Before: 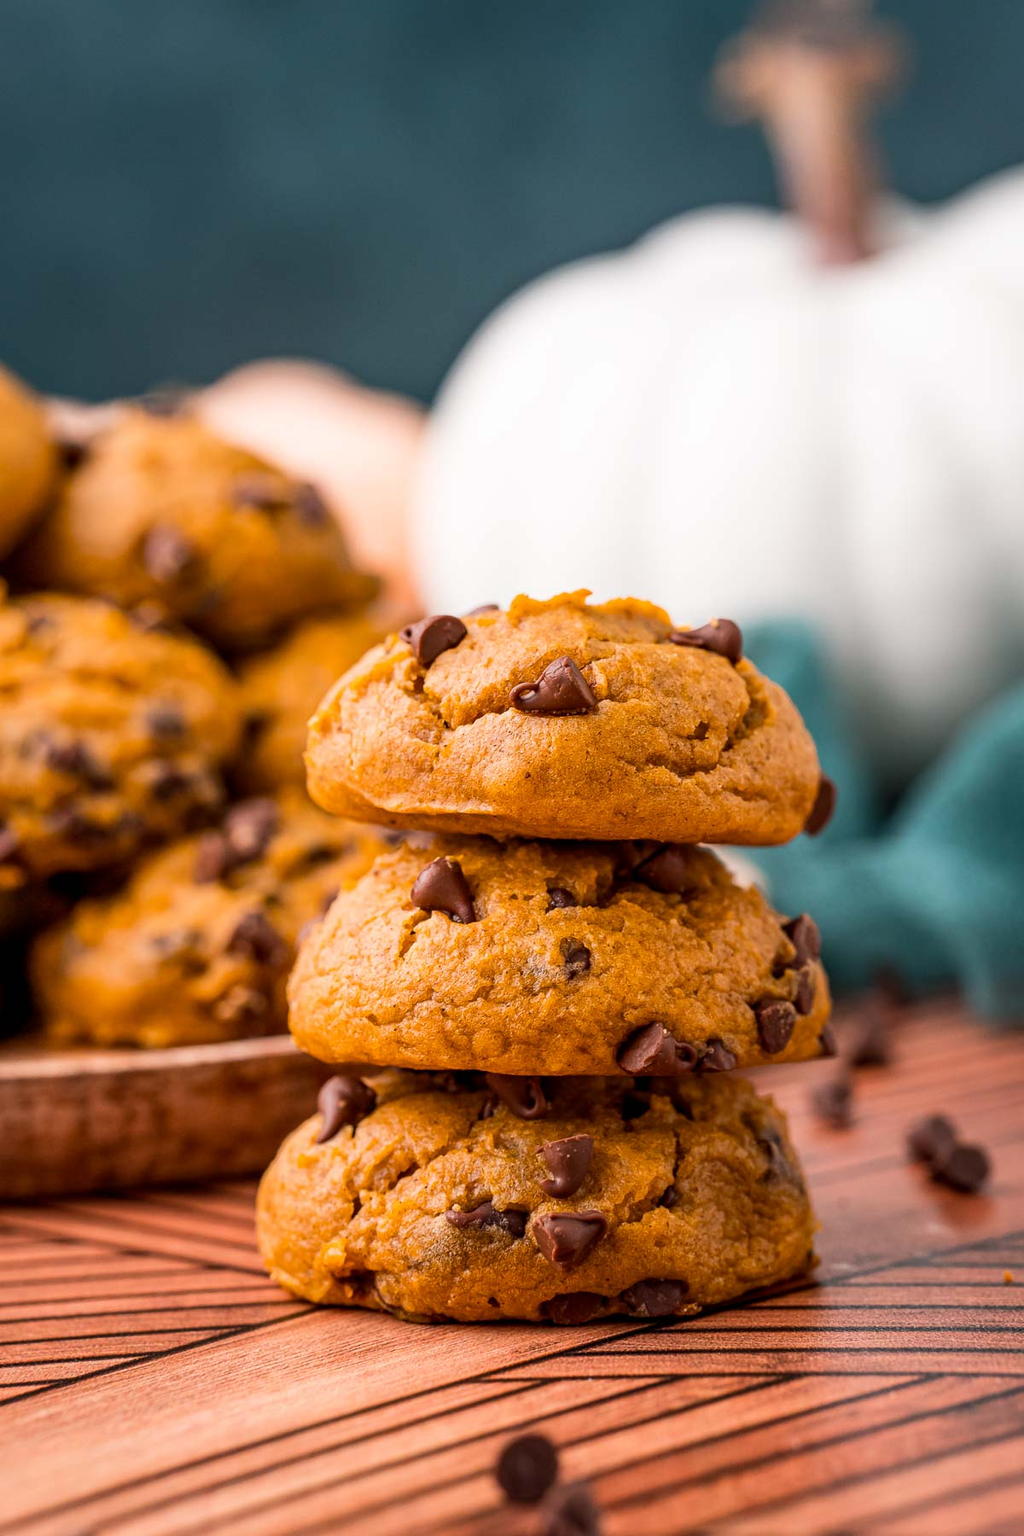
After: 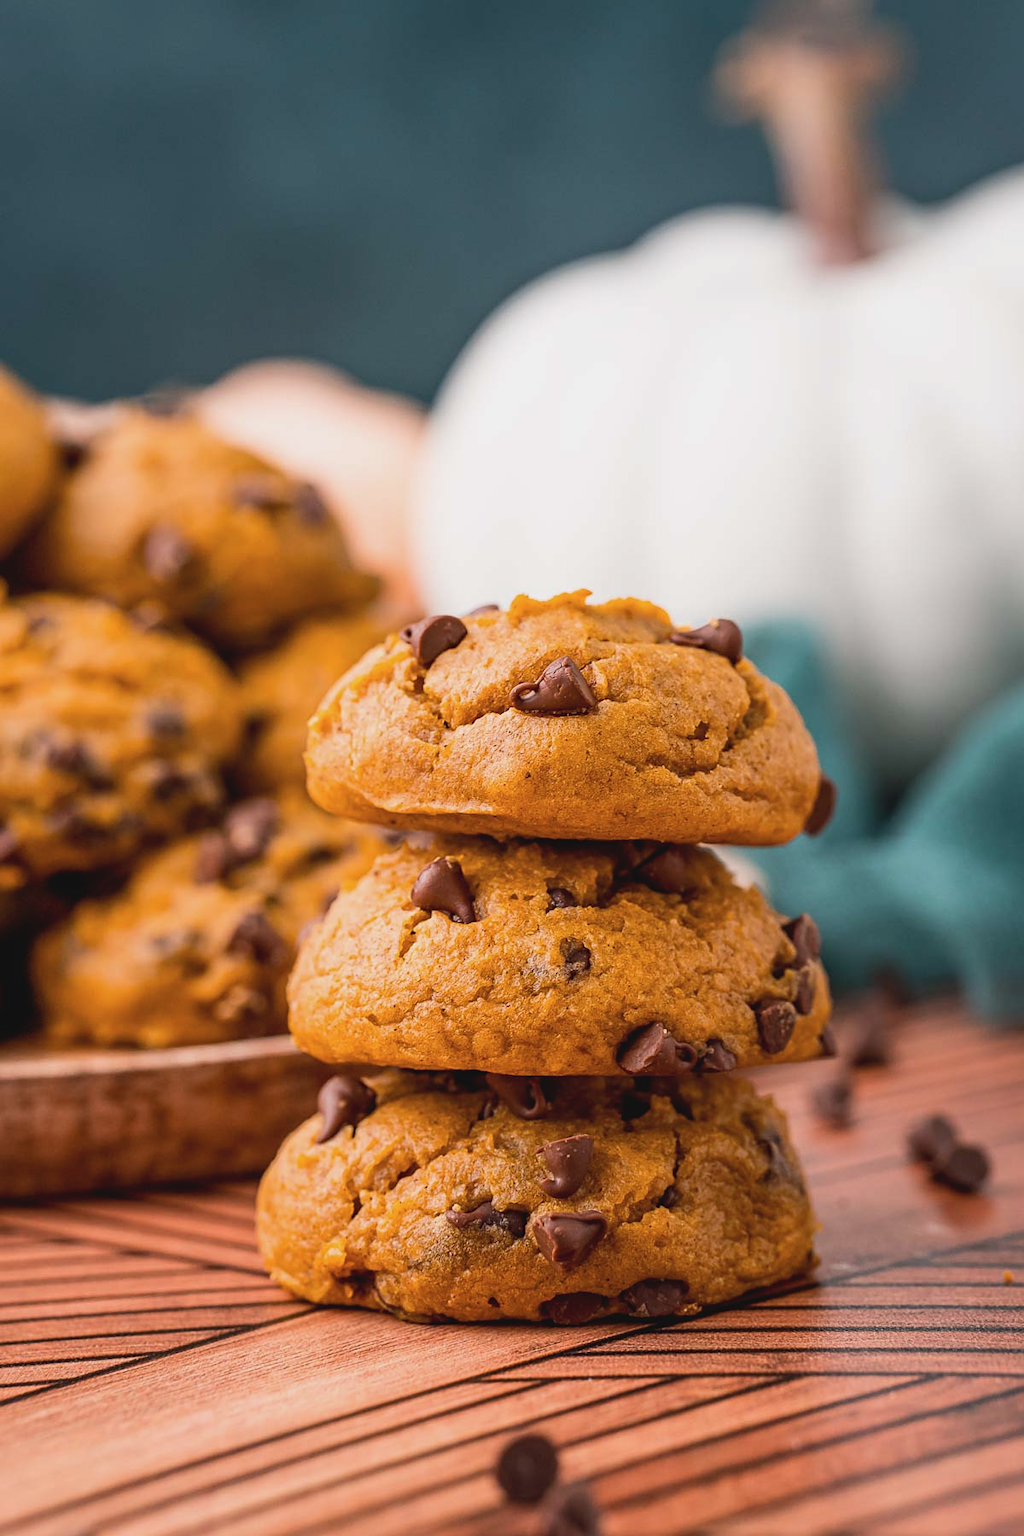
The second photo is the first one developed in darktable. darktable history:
contrast brightness saturation: contrast -0.1, saturation -0.1
sharpen: amount 0.2
